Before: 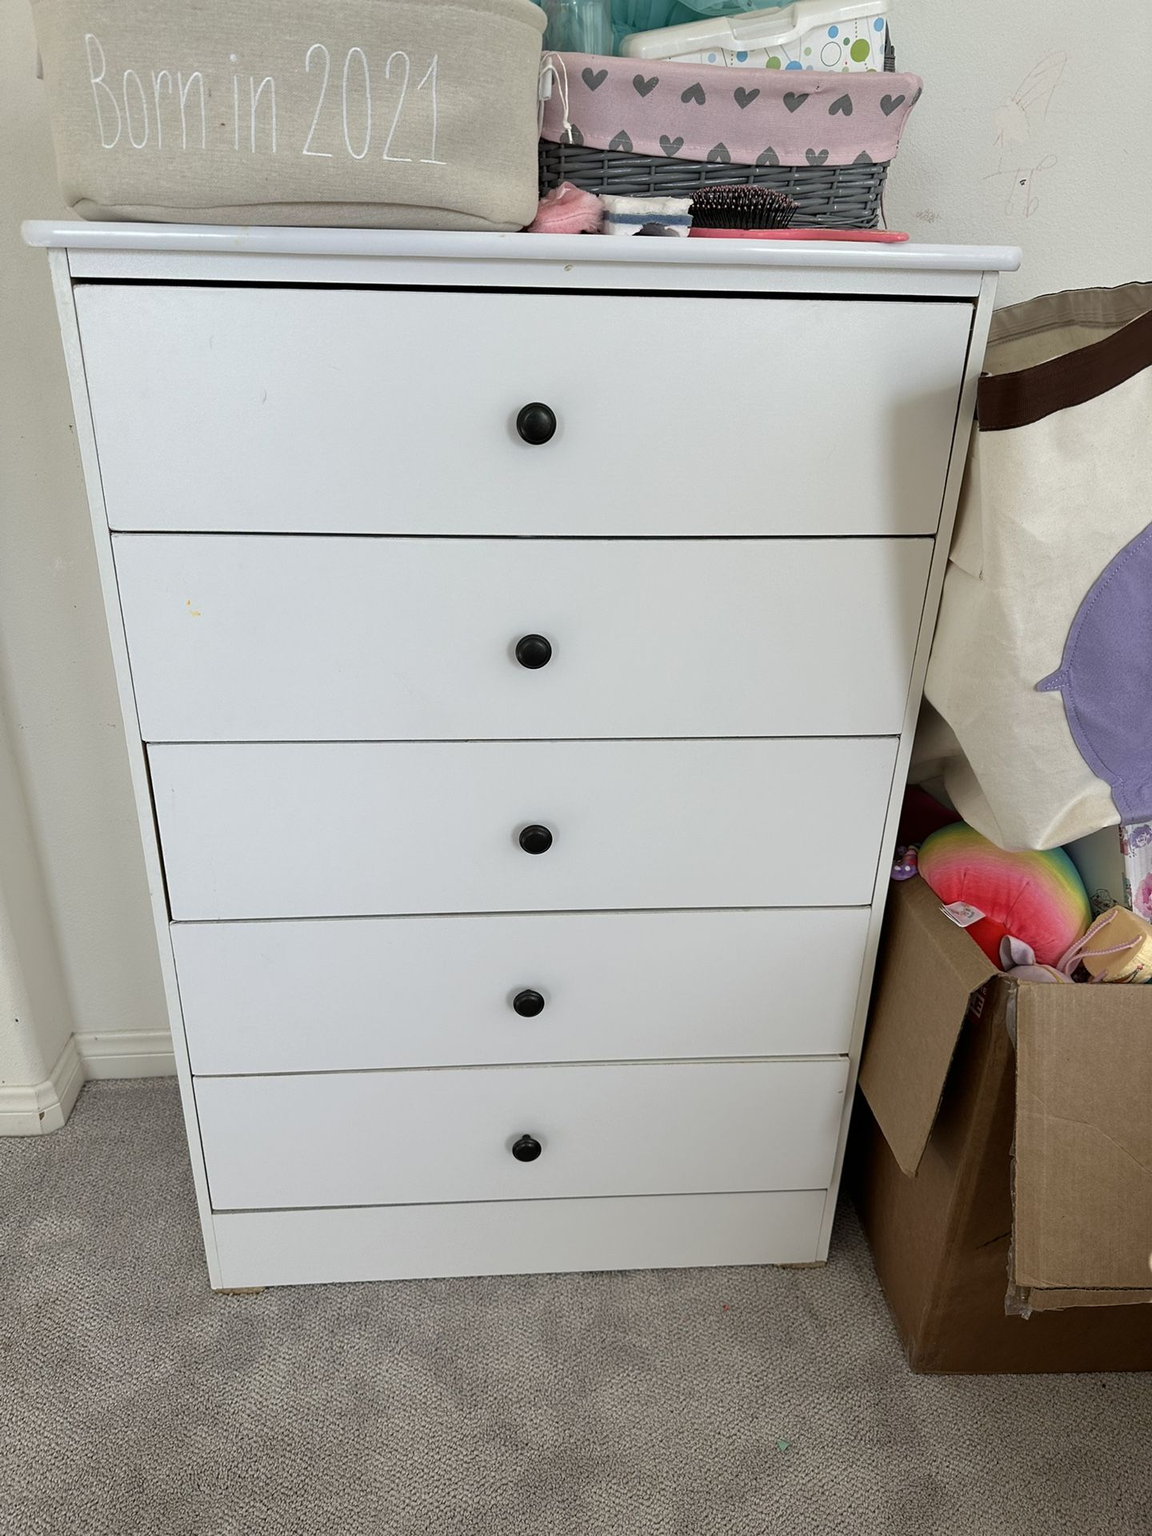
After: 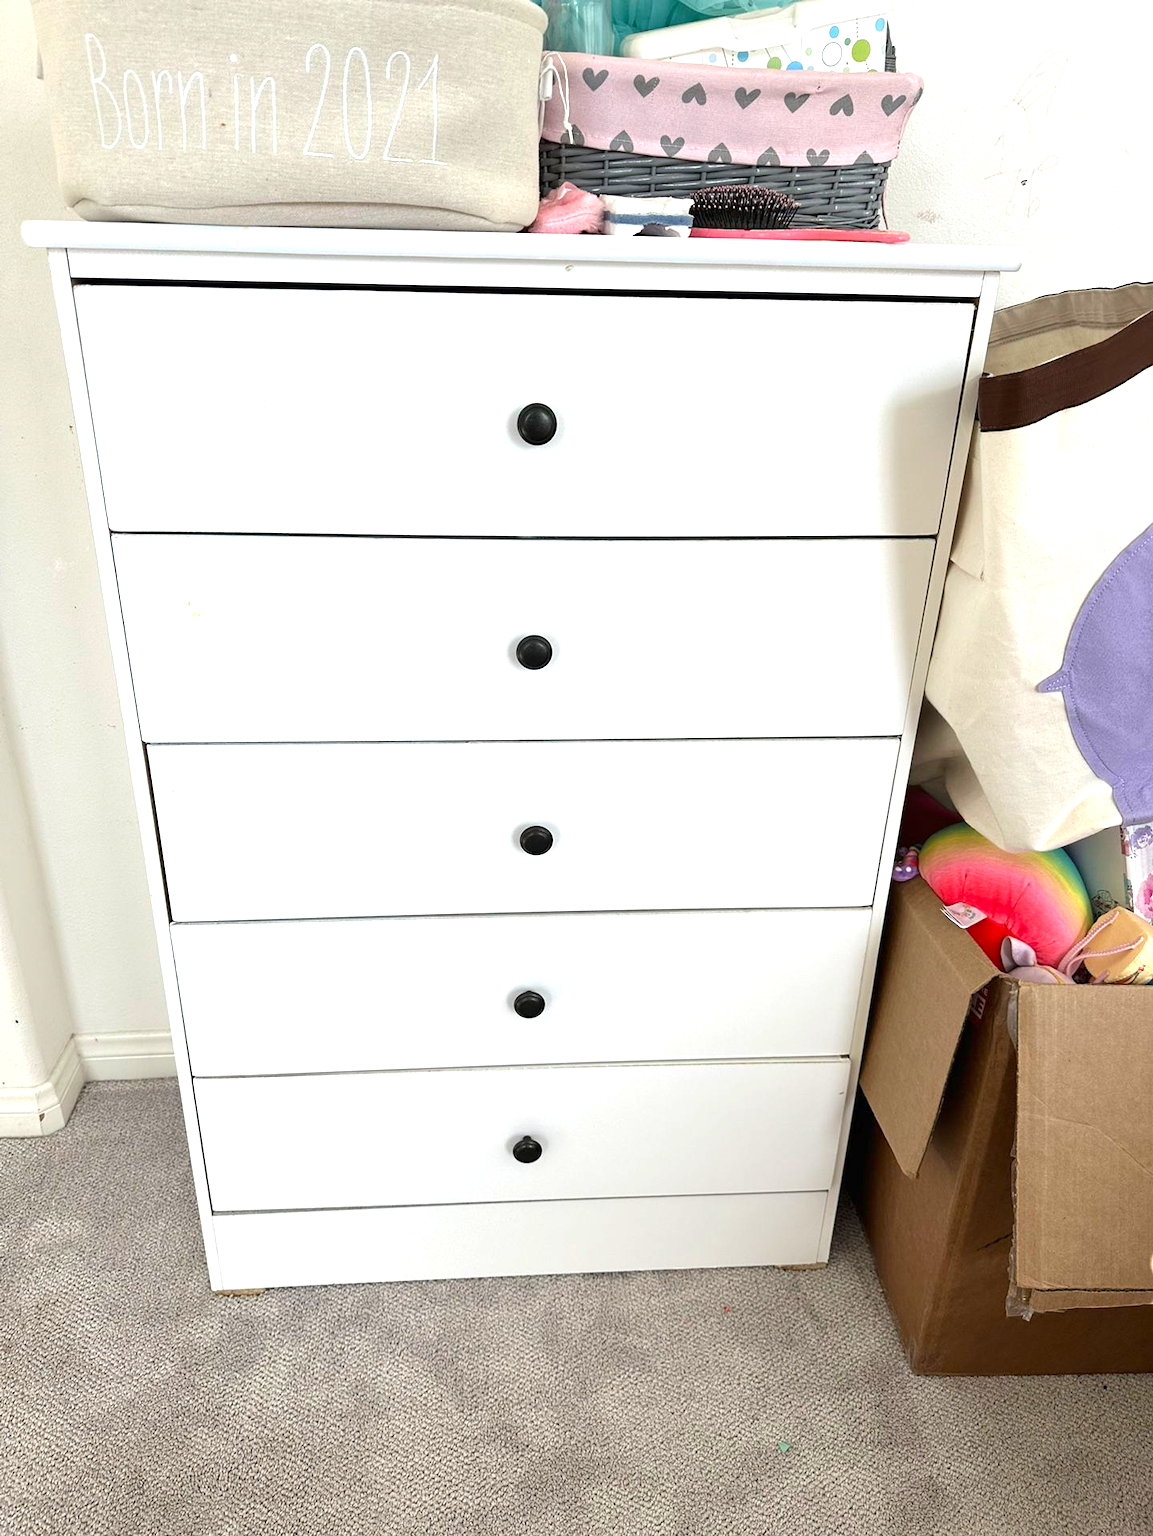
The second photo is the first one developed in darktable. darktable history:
crop: bottom 0.058%
exposure: black level correction 0, exposure 1 EV, compensate highlight preservation false
